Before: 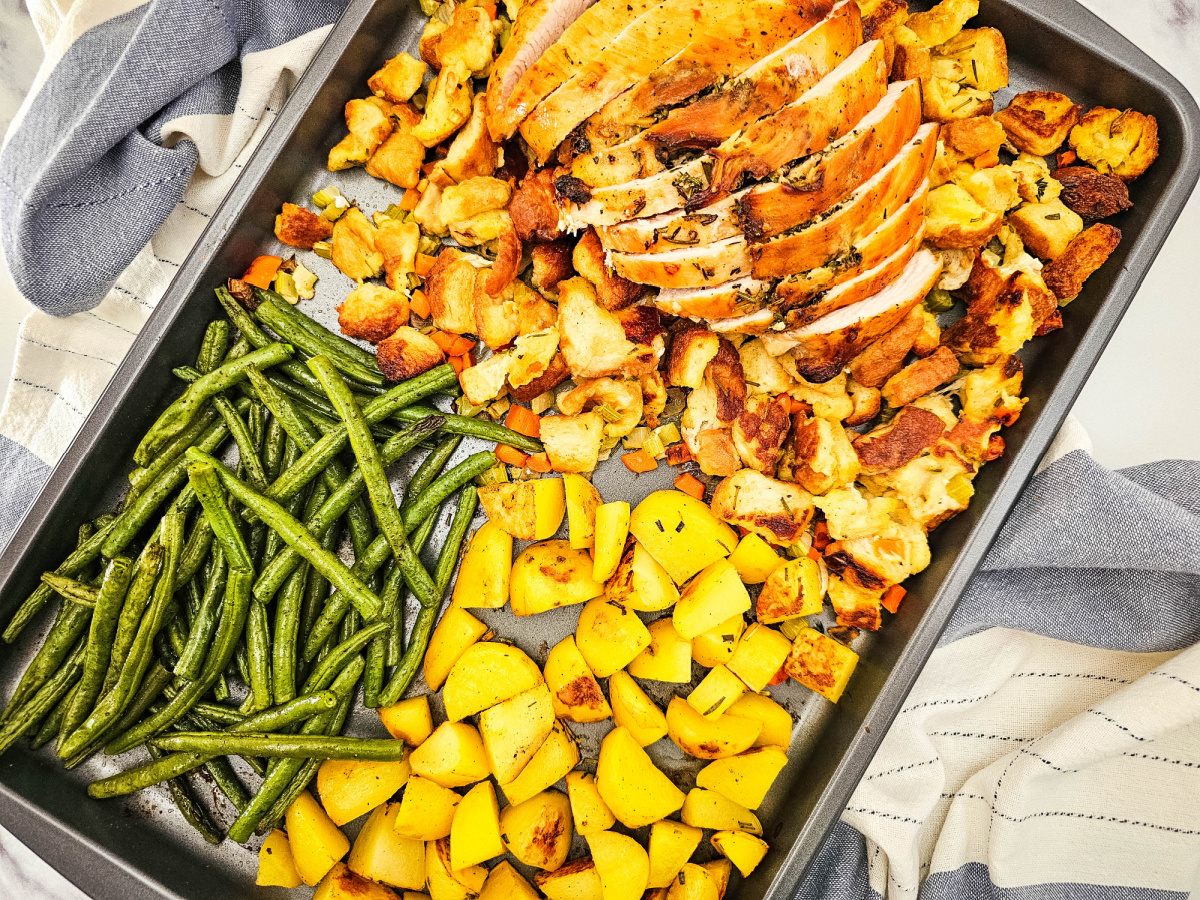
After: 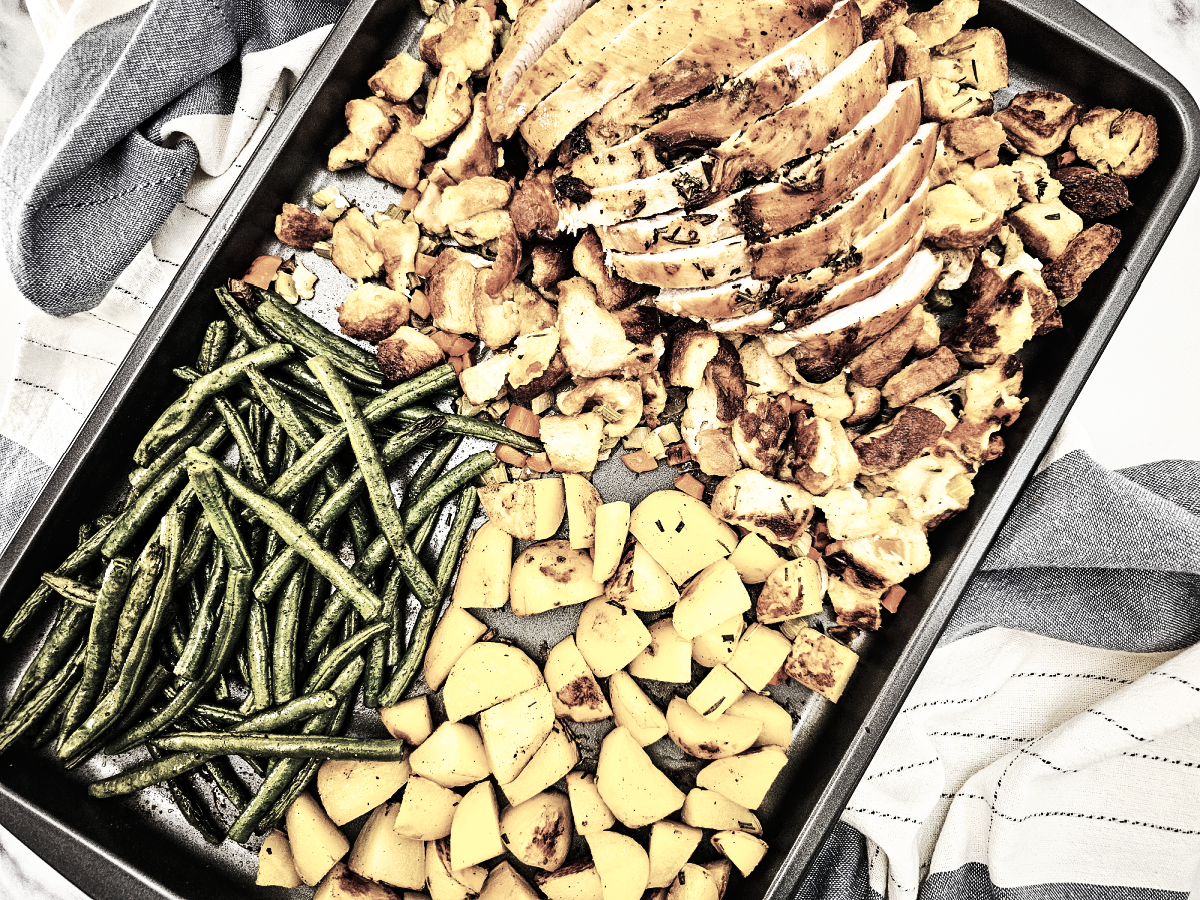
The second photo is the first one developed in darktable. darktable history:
tone curve: curves: ch0 [(0, 0) (0.003, 0.007) (0.011, 0.009) (0.025, 0.01) (0.044, 0.012) (0.069, 0.013) (0.1, 0.014) (0.136, 0.021) (0.177, 0.038) (0.224, 0.06) (0.277, 0.099) (0.335, 0.16) (0.399, 0.227) (0.468, 0.329) (0.543, 0.45) (0.623, 0.594) (0.709, 0.756) (0.801, 0.868) (0.898, 0.971) (1, 1)], preserve colors none
color correction: saturation 0.3
contrast equalizer: y [[0.5, 0.501, 0.532, 0.538, 0.54, 0.541], [0.5 ×6], [0.5 ×6], [0 ×6], [0 ×6]]
tone equalizer: on, module defaults
